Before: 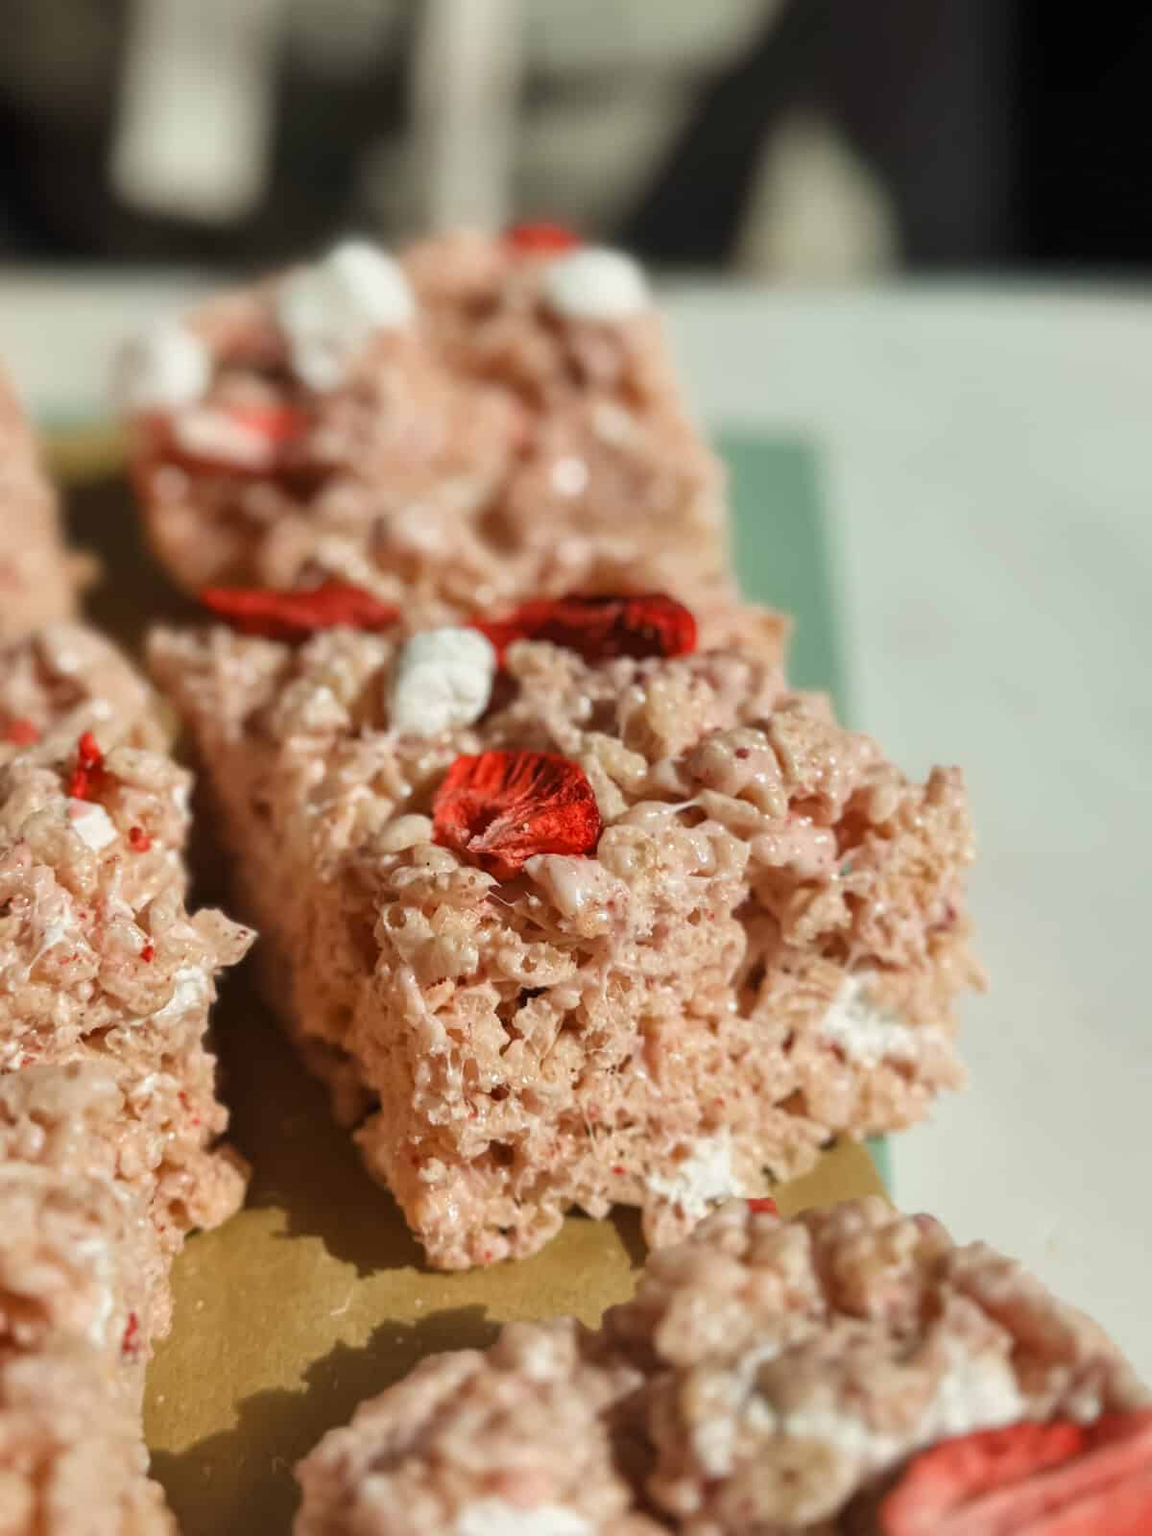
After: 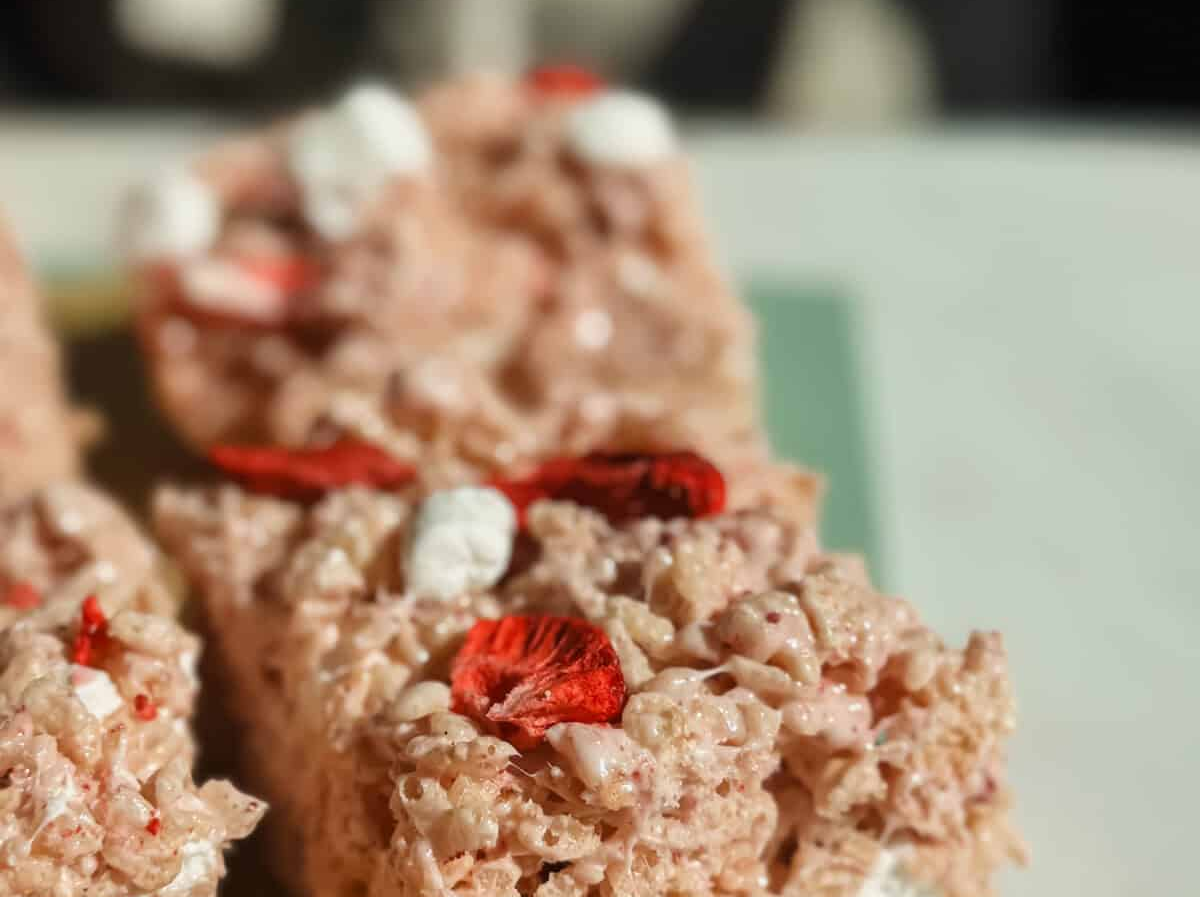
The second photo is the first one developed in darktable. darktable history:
crop and rotate: top 10.496%, bottom 33.395%
